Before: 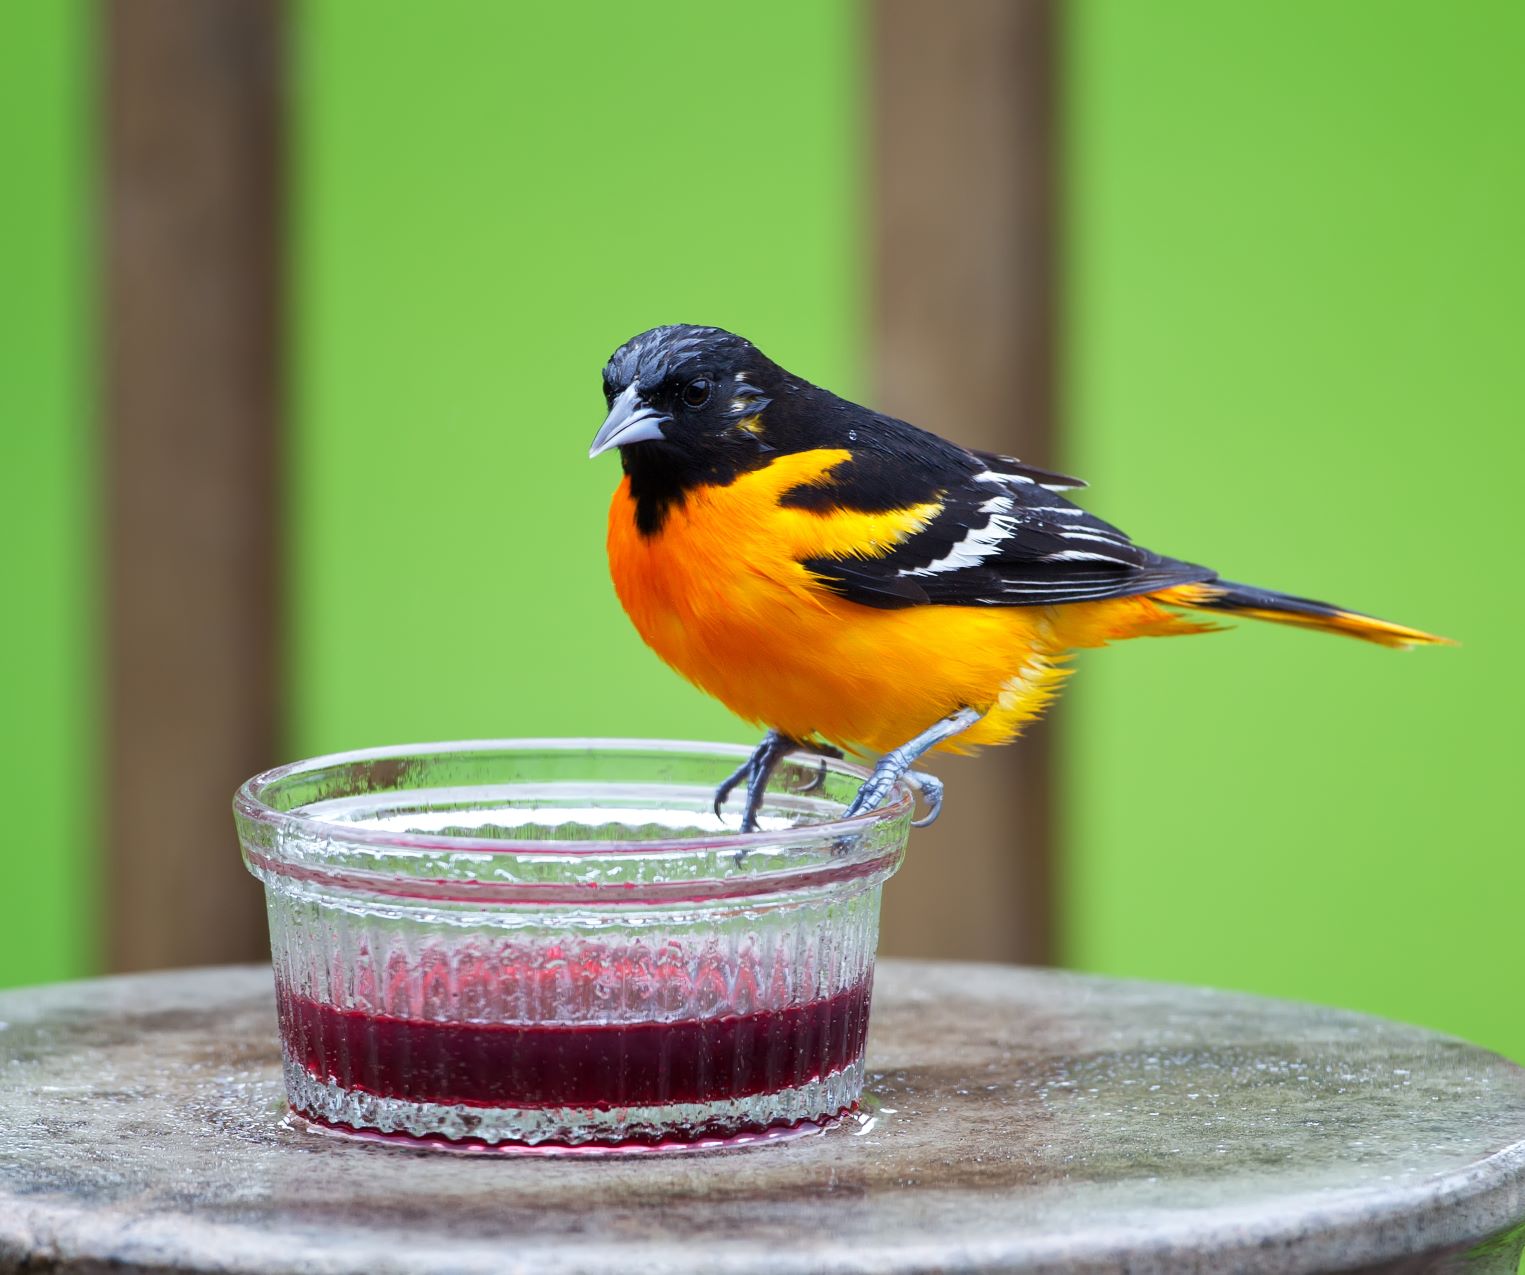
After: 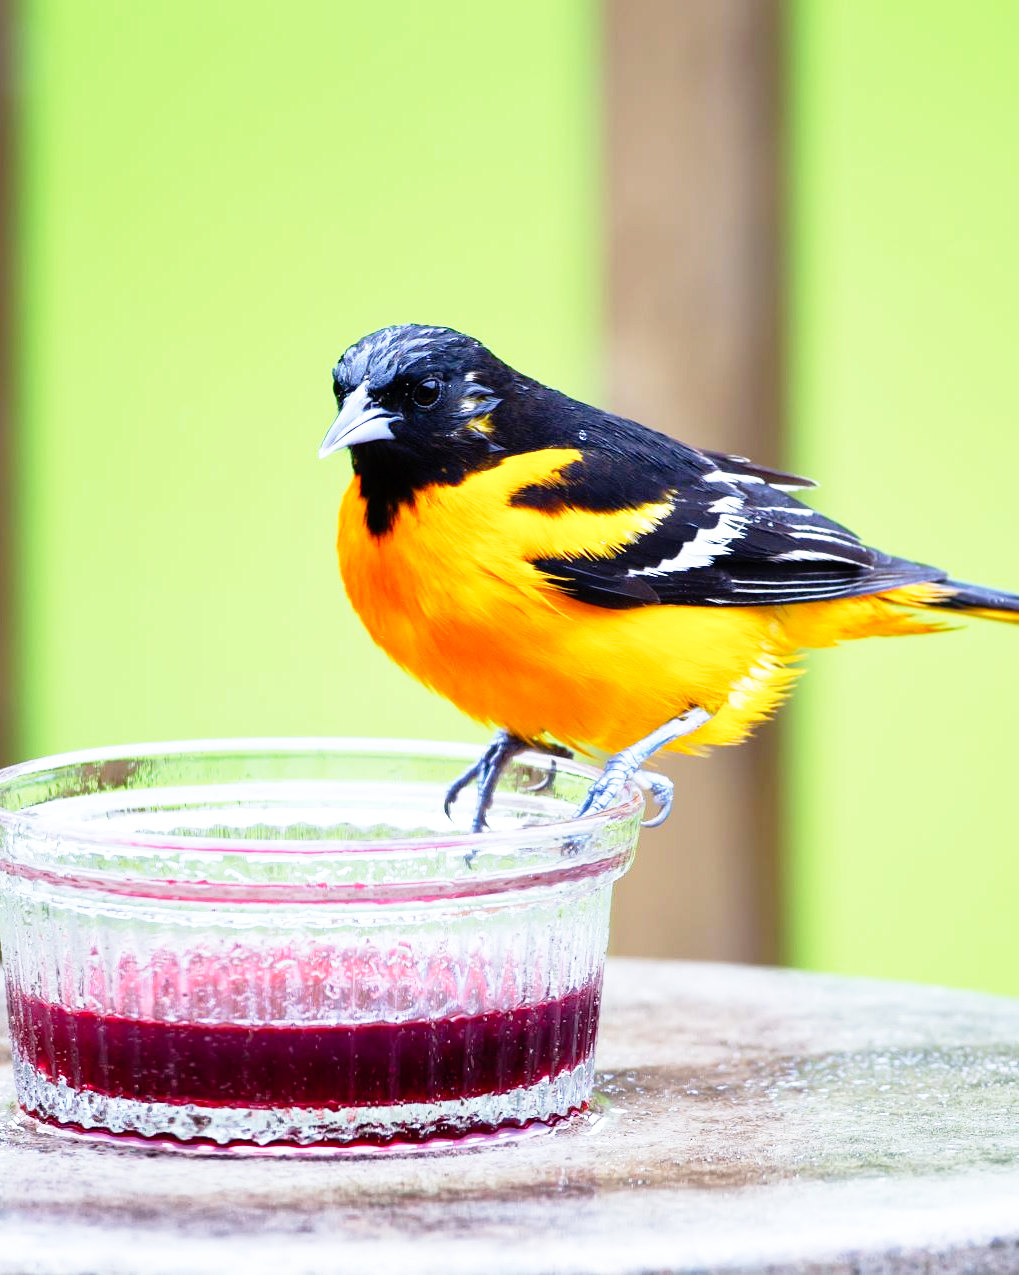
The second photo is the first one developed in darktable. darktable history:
base curve: curves: ch0 [(0, 0) (0.012, 0.01) (0.073, 0.168) (0.31, 0.711) (0.645, 0.957) (1, 1)], preserve colors none
crop and rotate: left 17.732%, right 15.423%
white balance: red 0.984, blue 1.059
